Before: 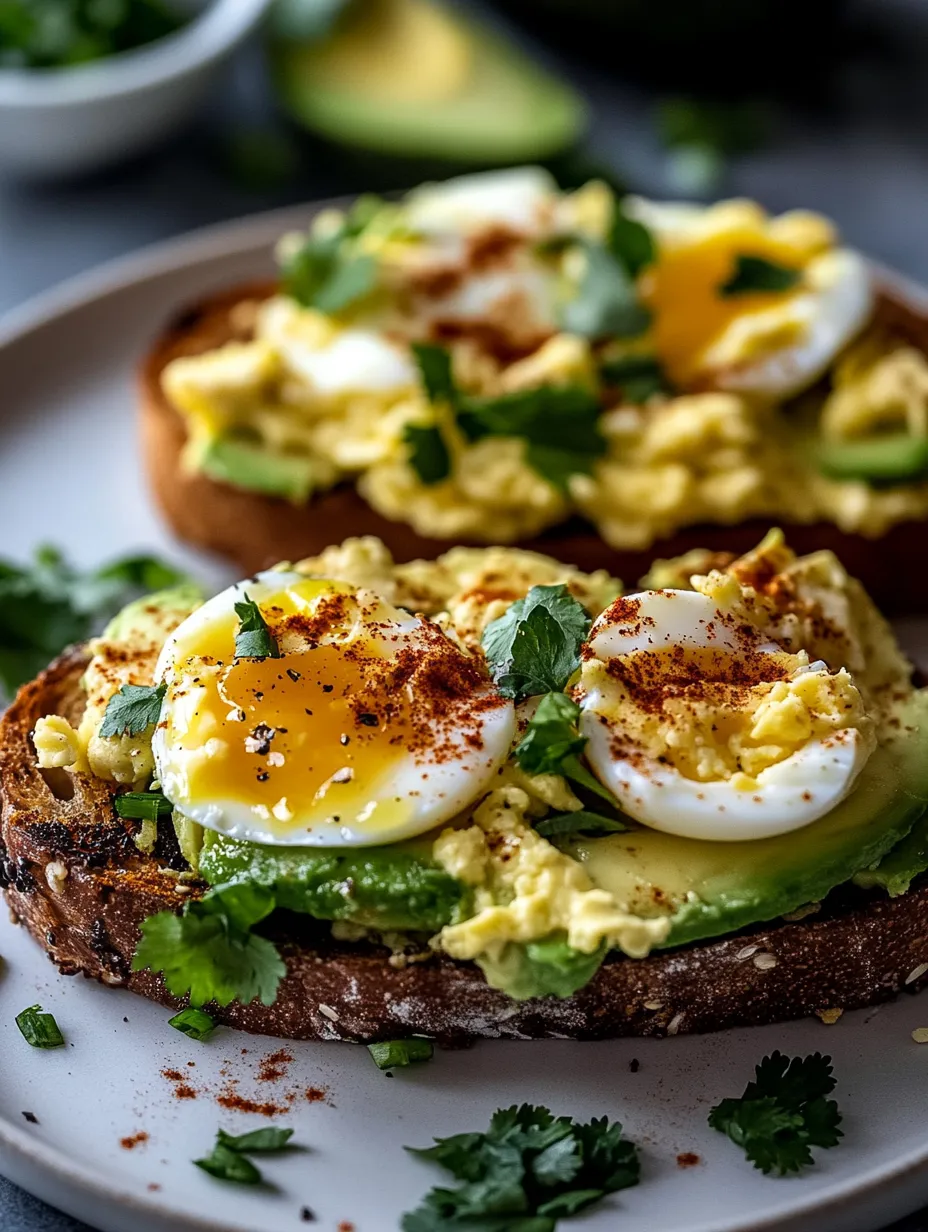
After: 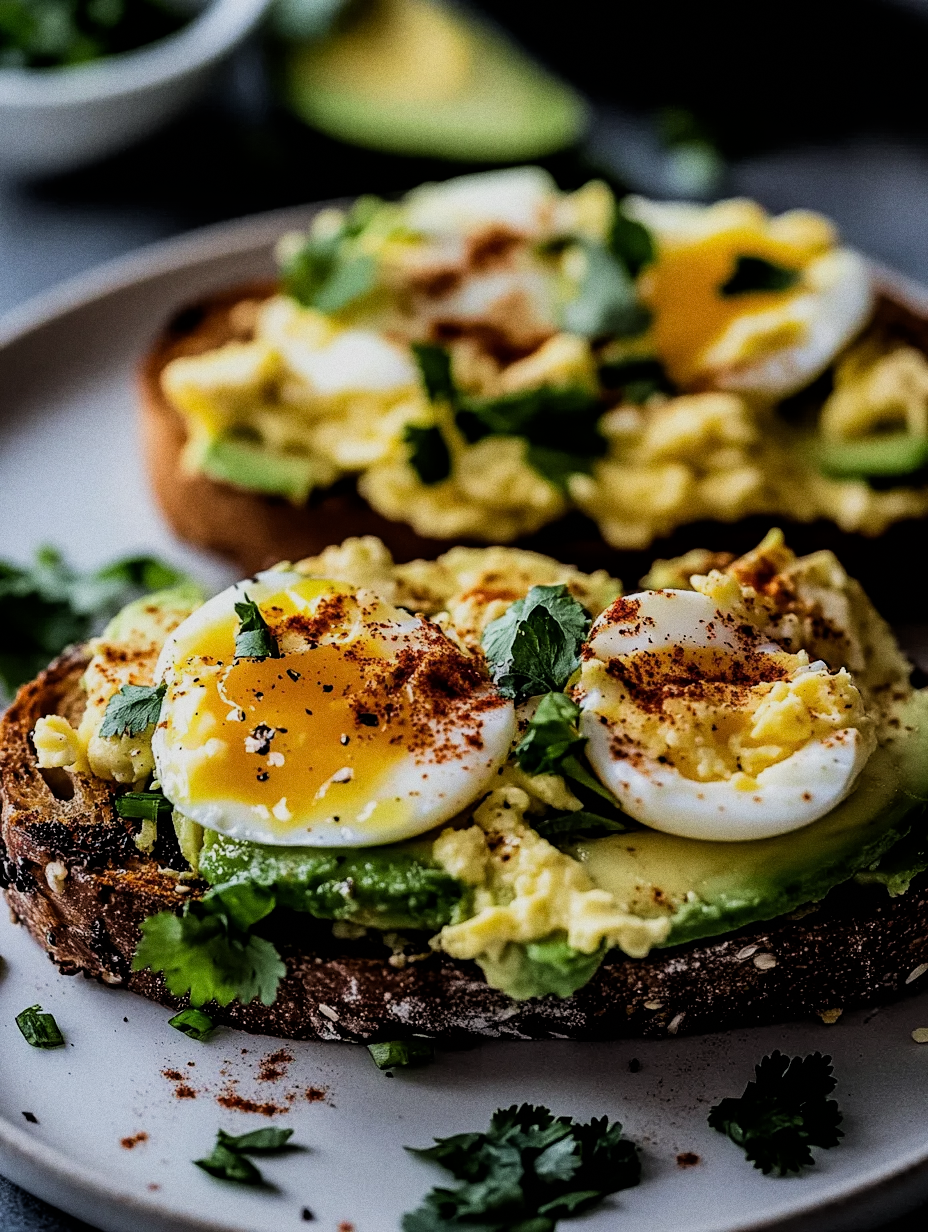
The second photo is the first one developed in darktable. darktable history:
grain: coarseness 0.47 ISO
filmic rgb: black relative exposure -5 EV, hardness 2.88, contrast 1.2, highlights saturation mix -30%
